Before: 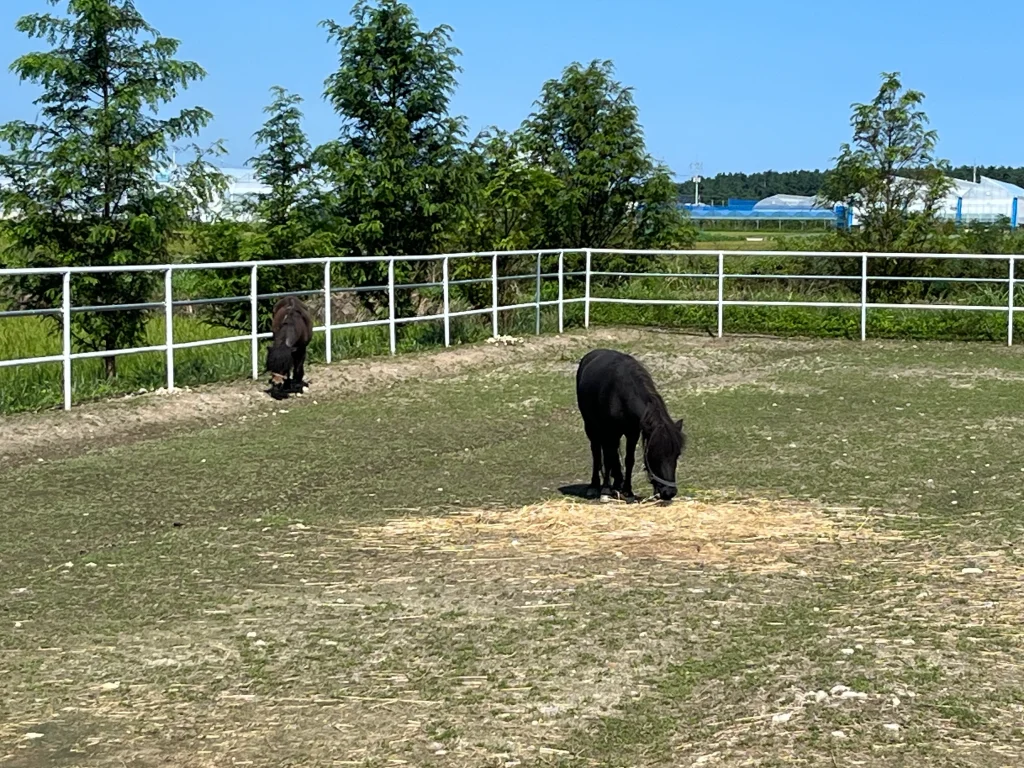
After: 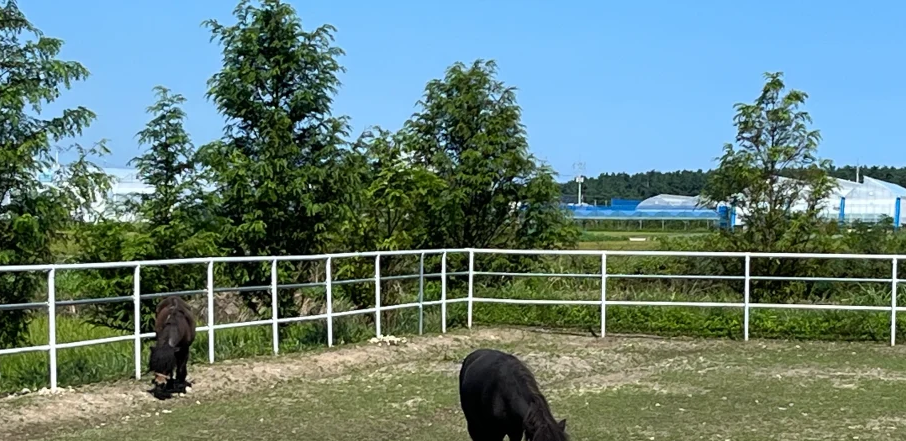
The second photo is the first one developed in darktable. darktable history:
crop and rotate: left 11.47%, bottom 42.484%
